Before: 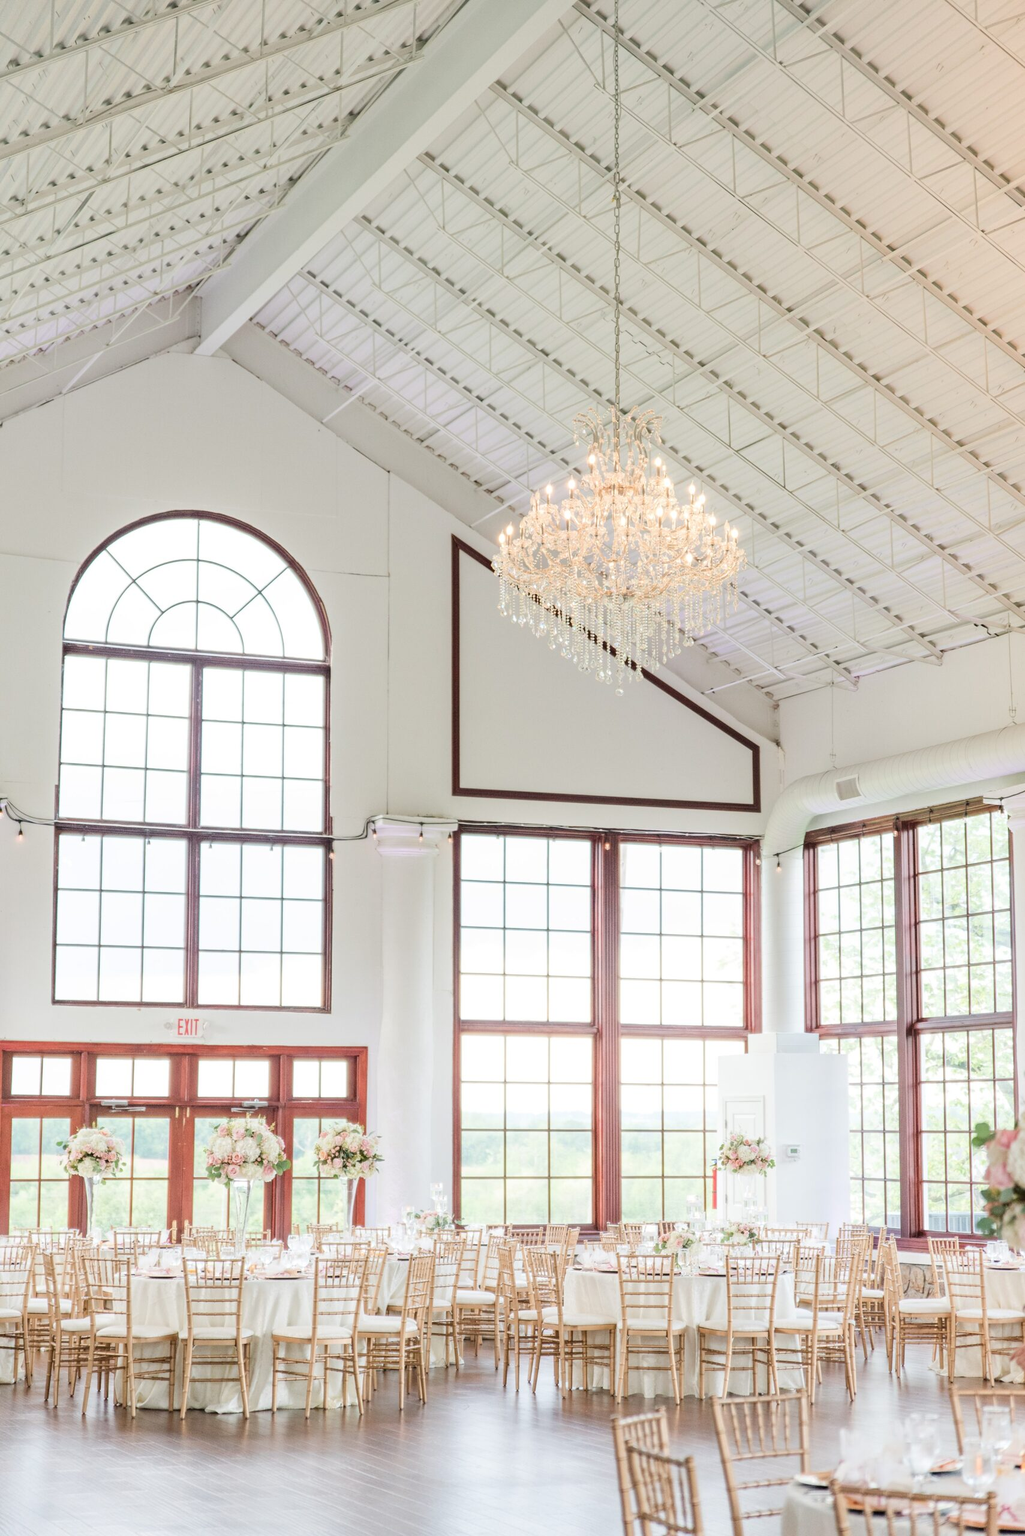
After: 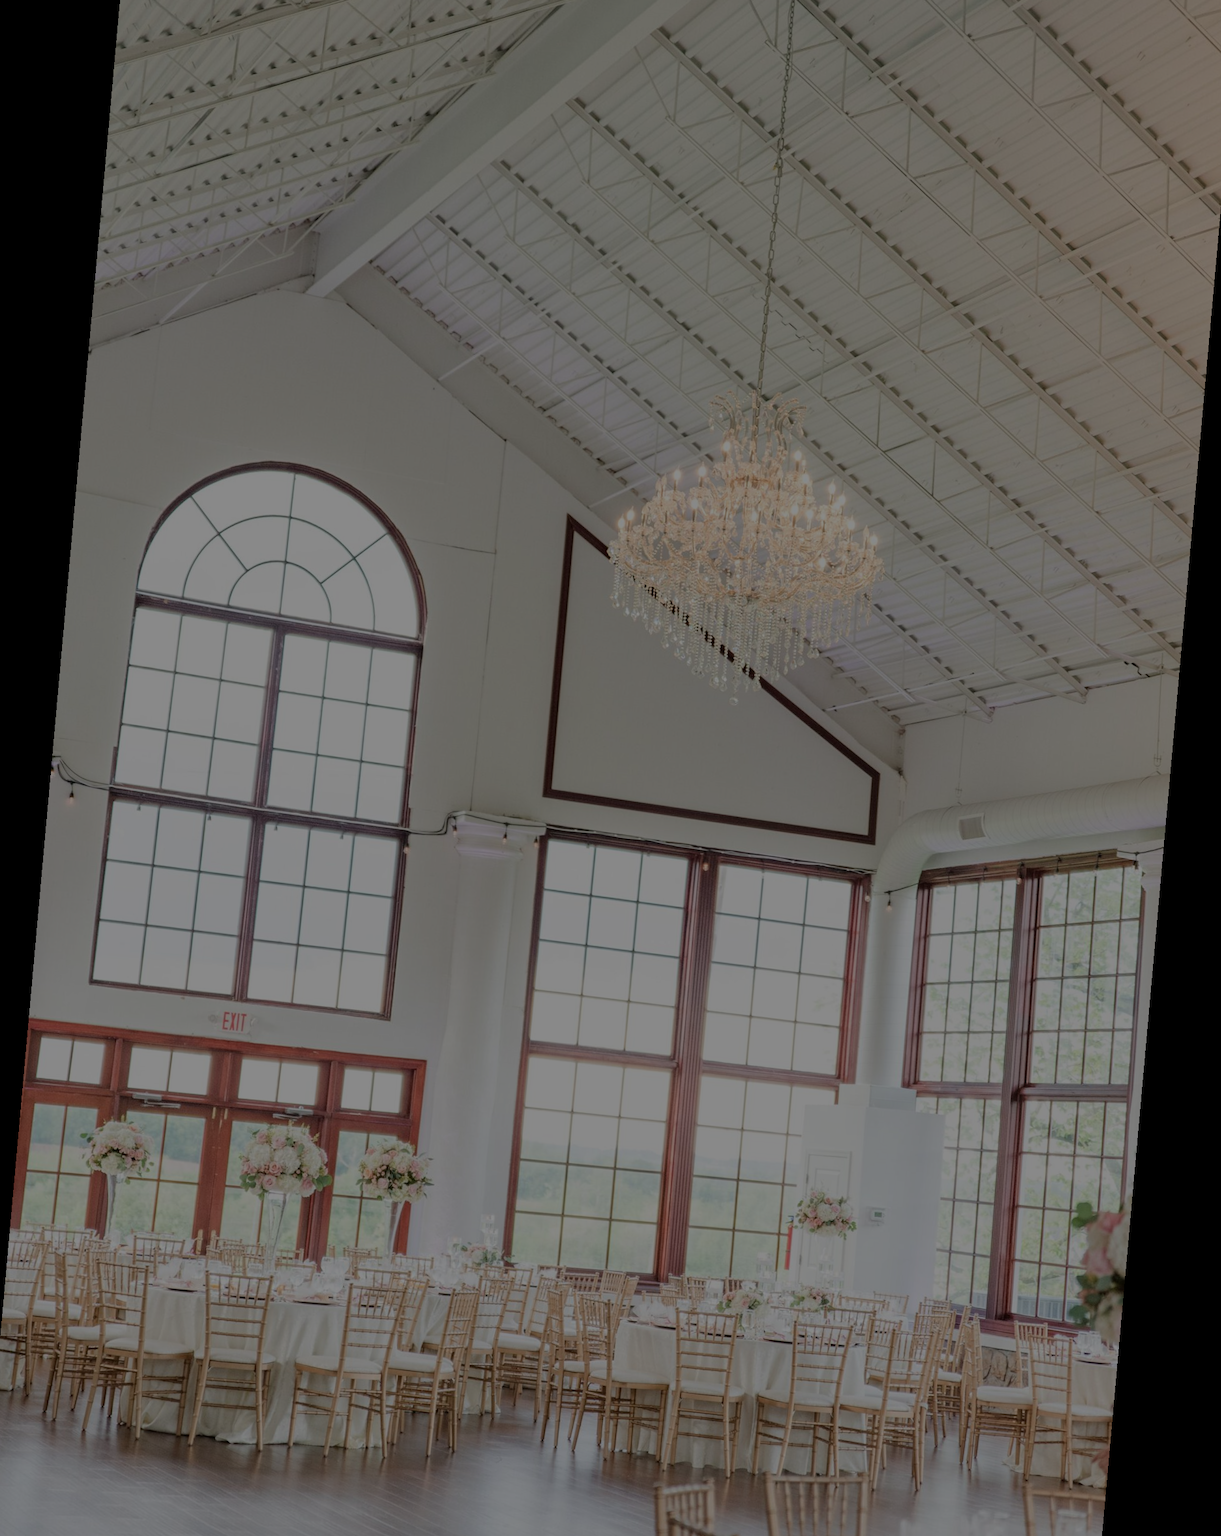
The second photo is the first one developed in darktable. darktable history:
exposure: exposure -2.002 EV, compensate highlight preservation false
contrast brightness saturation: saturation -0.04
rotate and perspective: rotation 5.12°, automatic cropping off
crop: left 1.507%, top 6.147%, right 1.379%, bottom 6.637%
